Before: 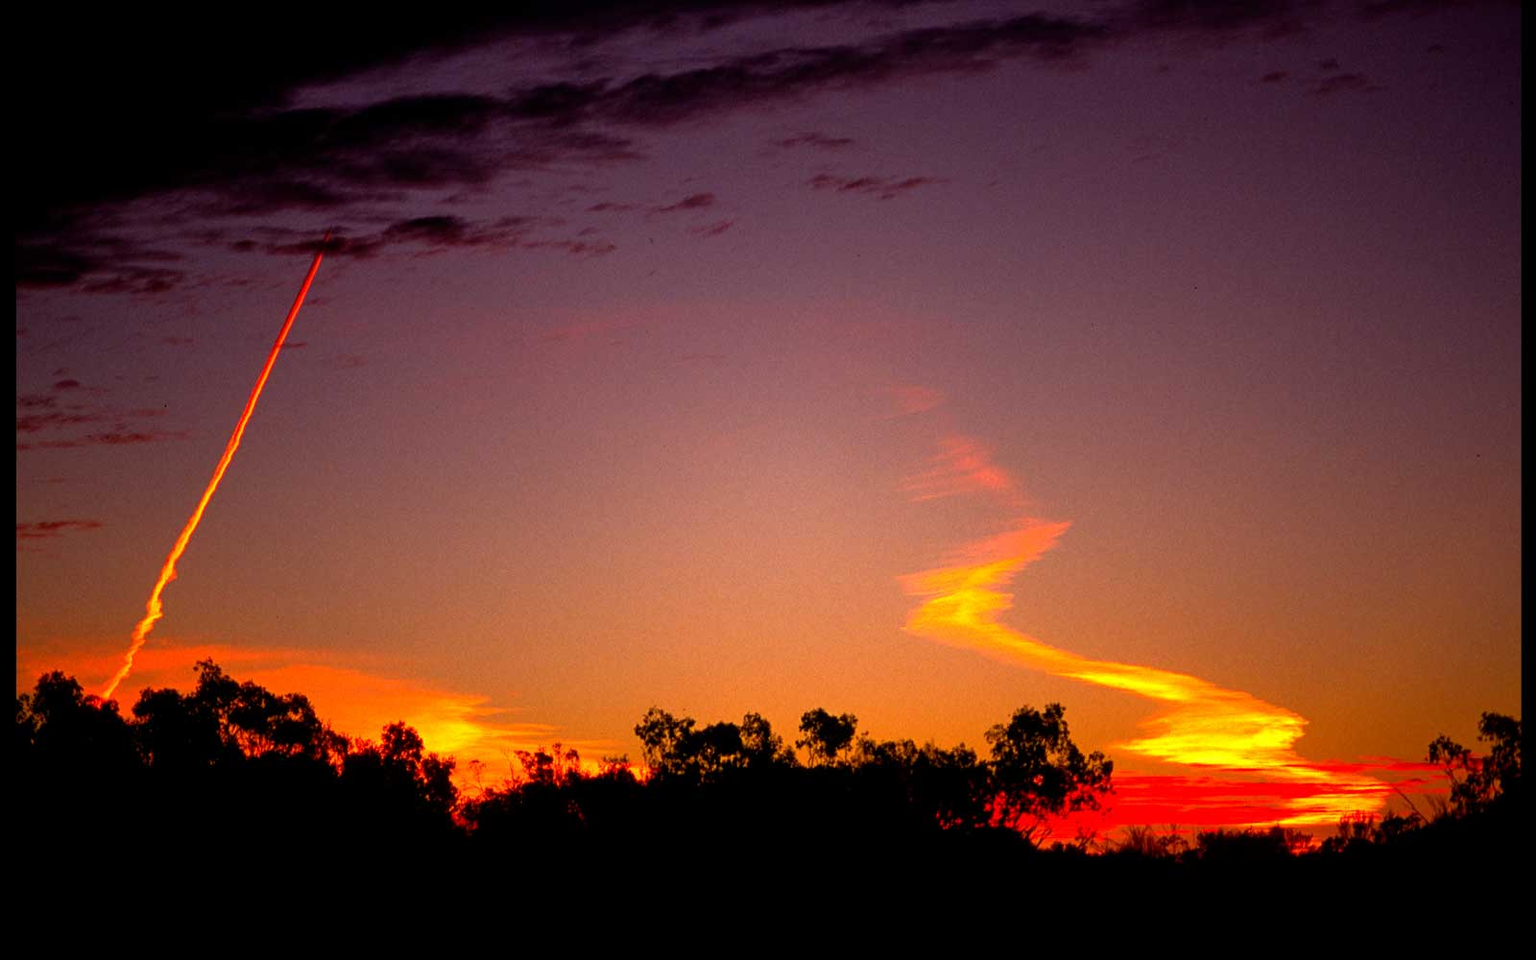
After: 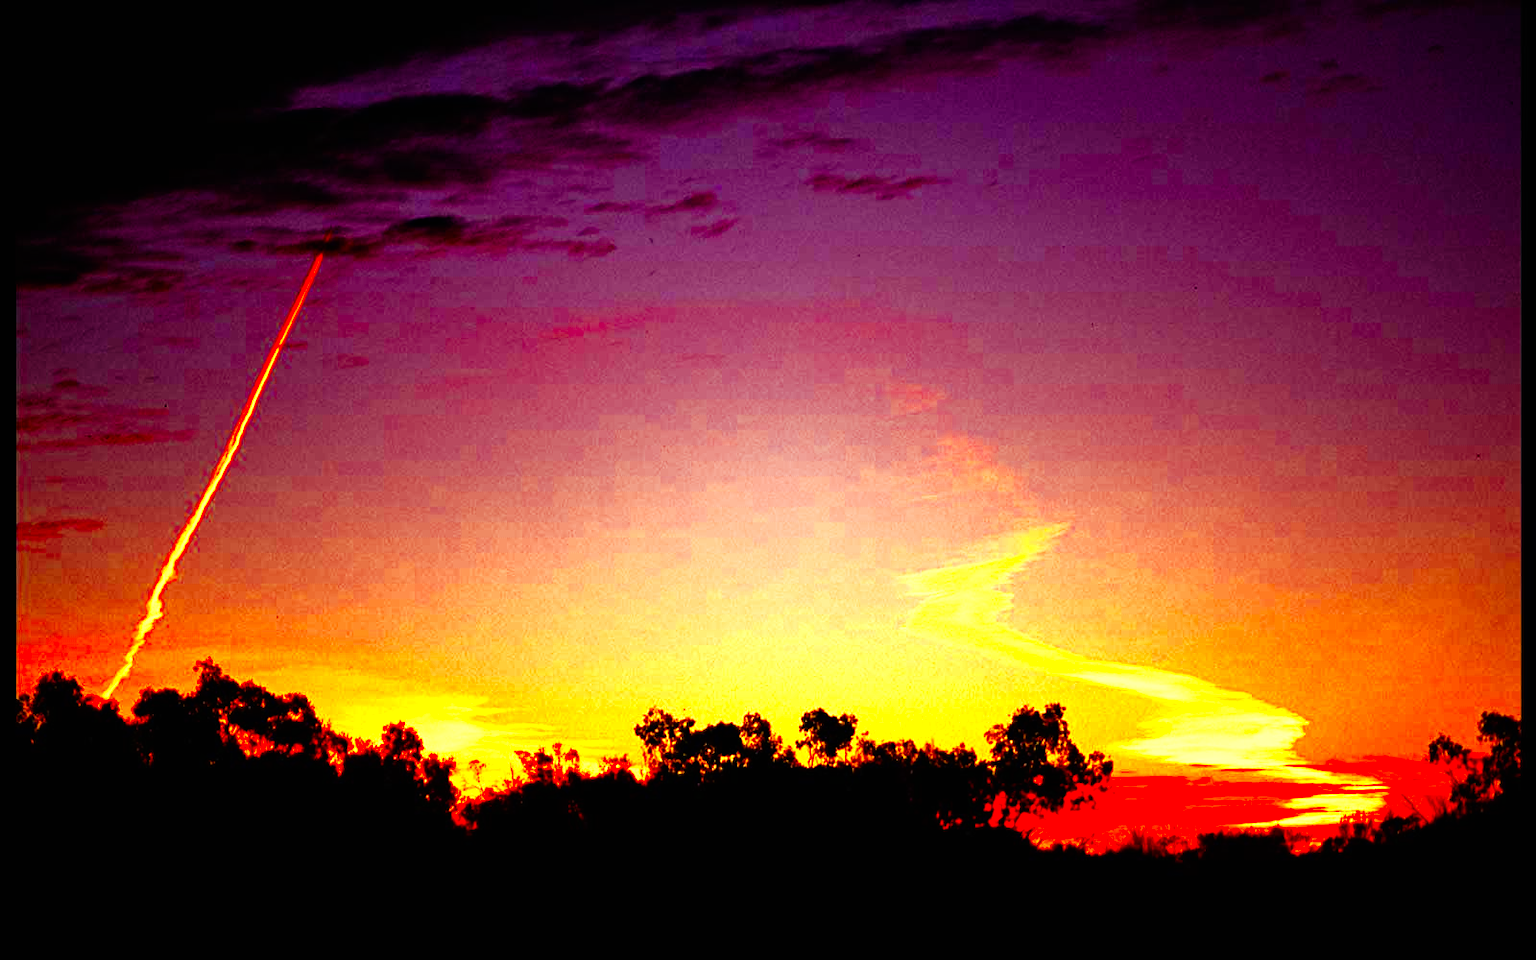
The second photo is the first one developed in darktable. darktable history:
base curve: curves: ch0 [(0, 0) (0.007, 0.004) (0.027, 0.03) (0.046, 0.07) (0.207, 0.54) (0.442, 0.872) (0.673, 0.972) (1, 1)], preserve colors none
haze removal: on, module defaults
color zones: curves: ch0 [(0.004, 0.305) (0.261, 0.623) (0.389, 0.399) (0.708, 0.571) (0.947, 0.34)]; ch1 [(0.025, 0.645) (0.229, 0.584) (0.326, 0.551) (0.484, 0.262) (0.757, 0.643)]
